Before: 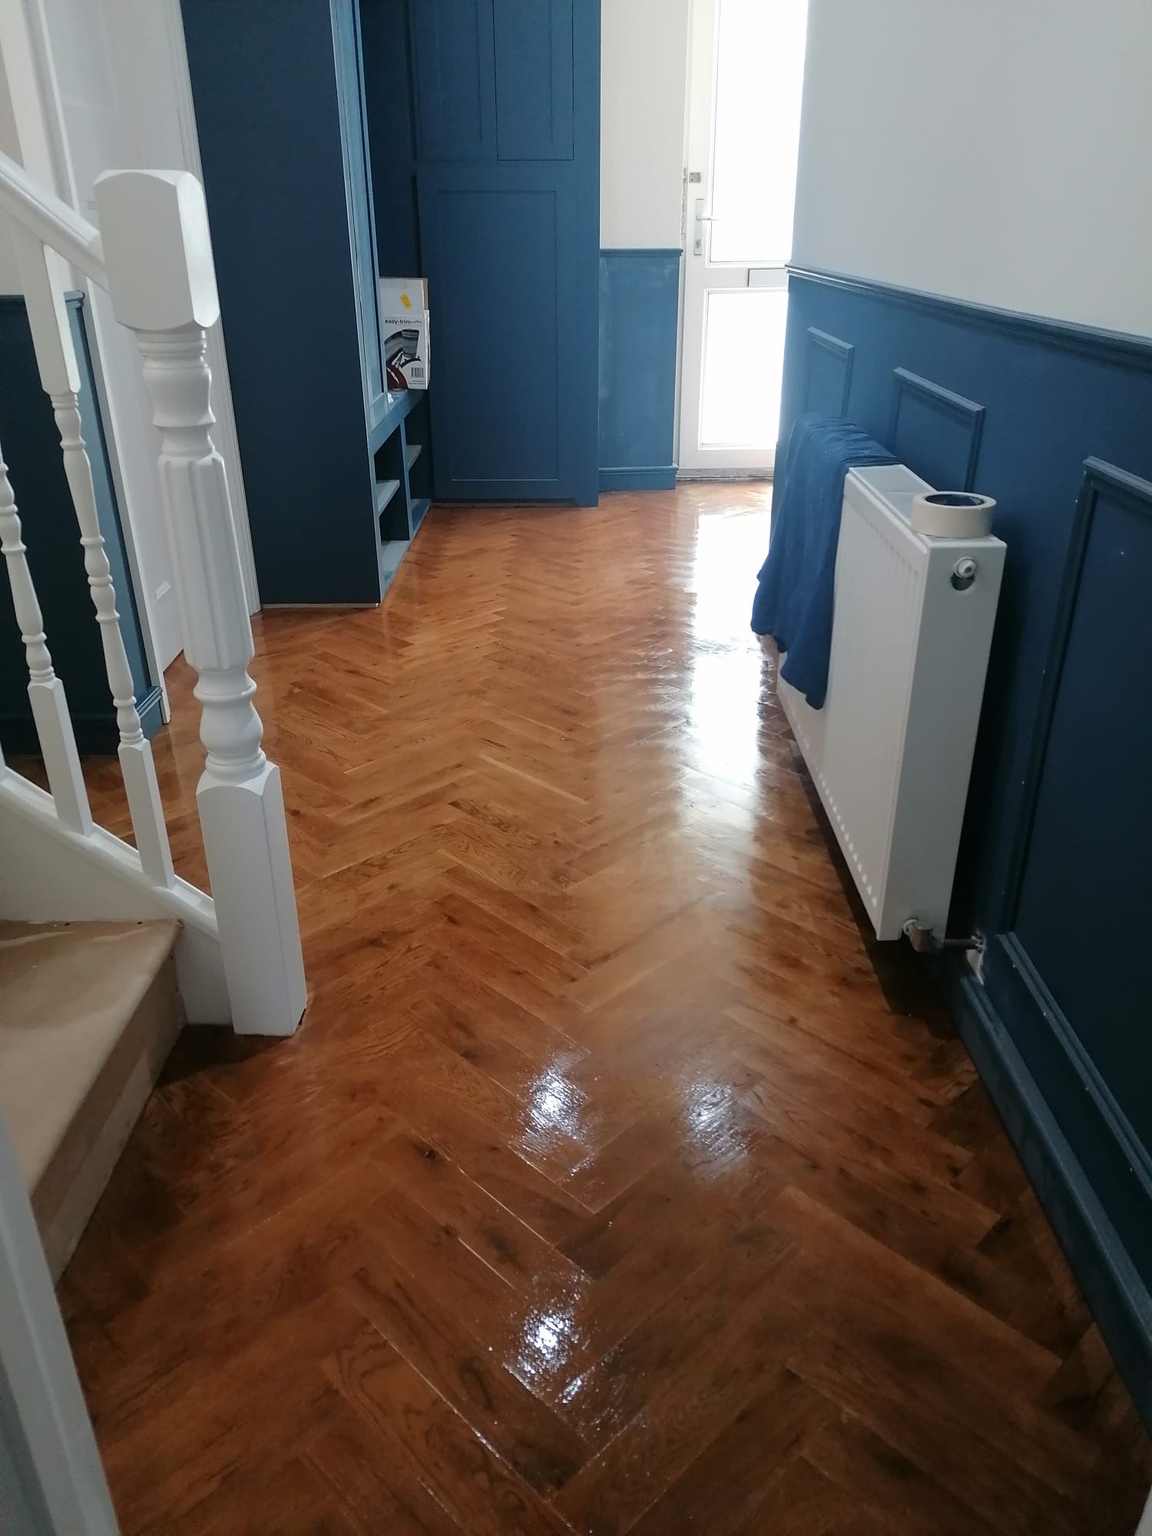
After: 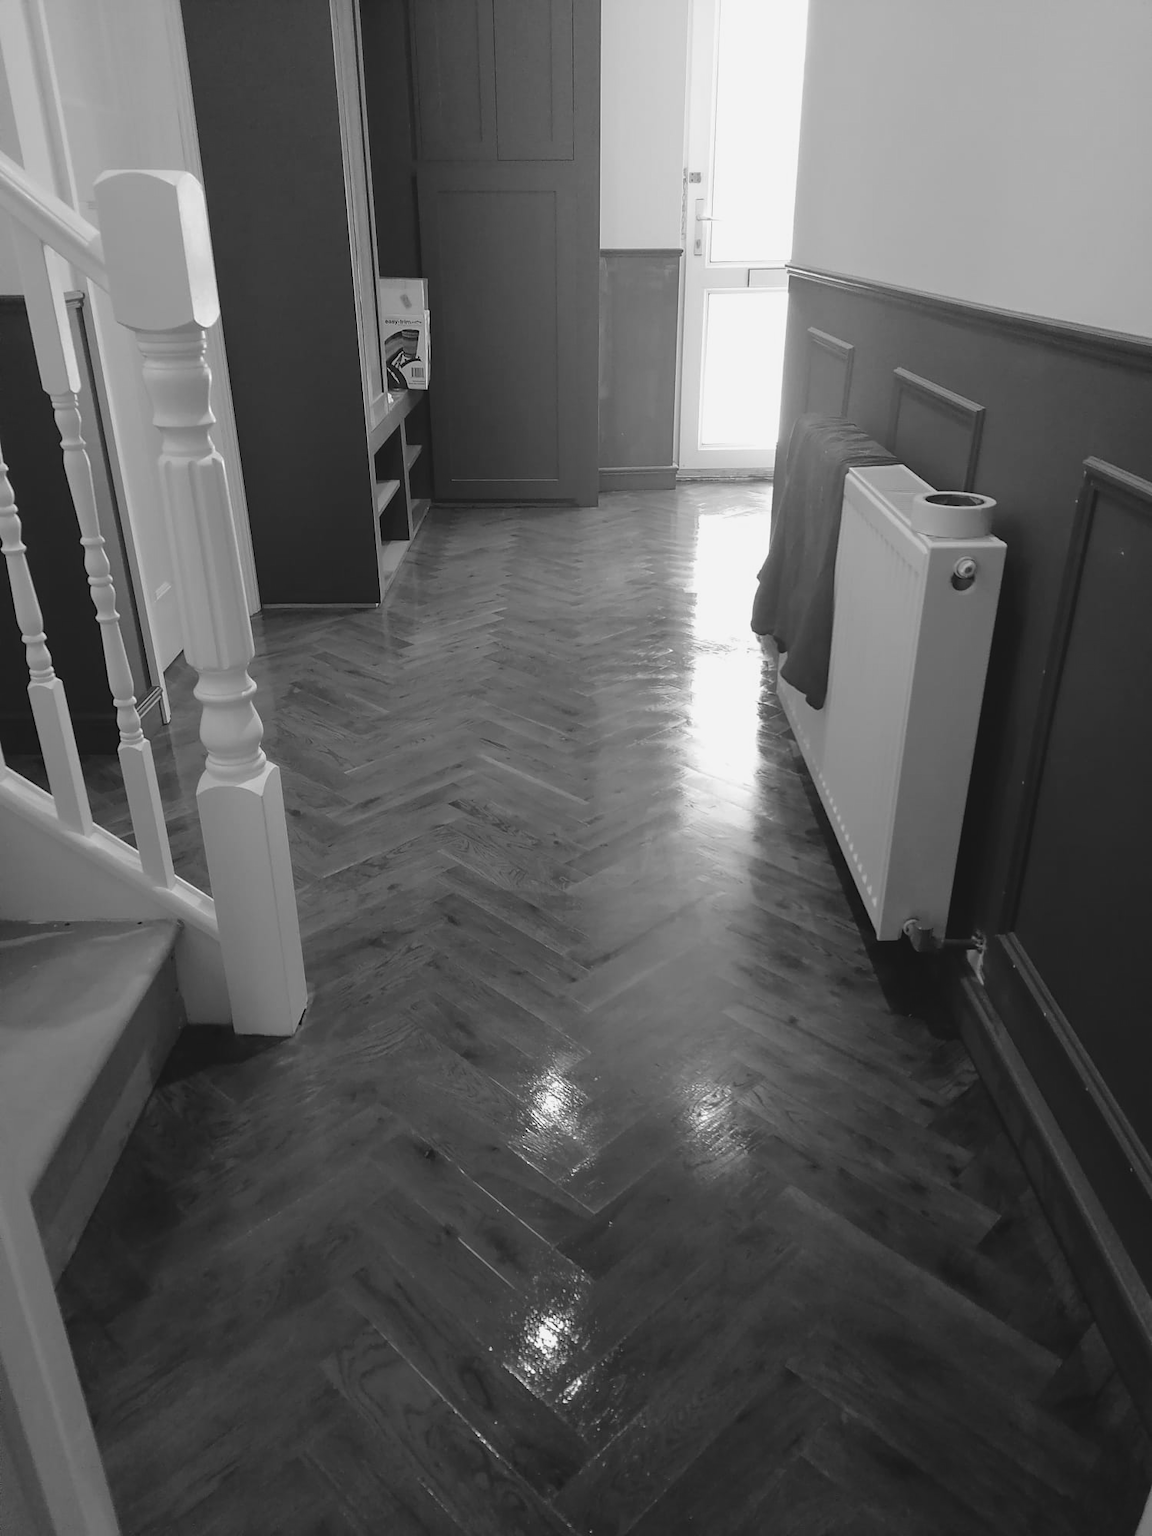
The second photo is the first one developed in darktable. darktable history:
color calibration: output gray [0.22, 0.42, 0.37, 0], gray › normalize channels true, illuminant same as pipeline (D50), adaptation XYZ, x 0.346, y 0.359, gamut compression 0
contrast brightness saturation: contrast -0.05, saturation -0.41
exposure: black level correction -0.005, exposure 0.054 EV, compensate highlight preservation false
